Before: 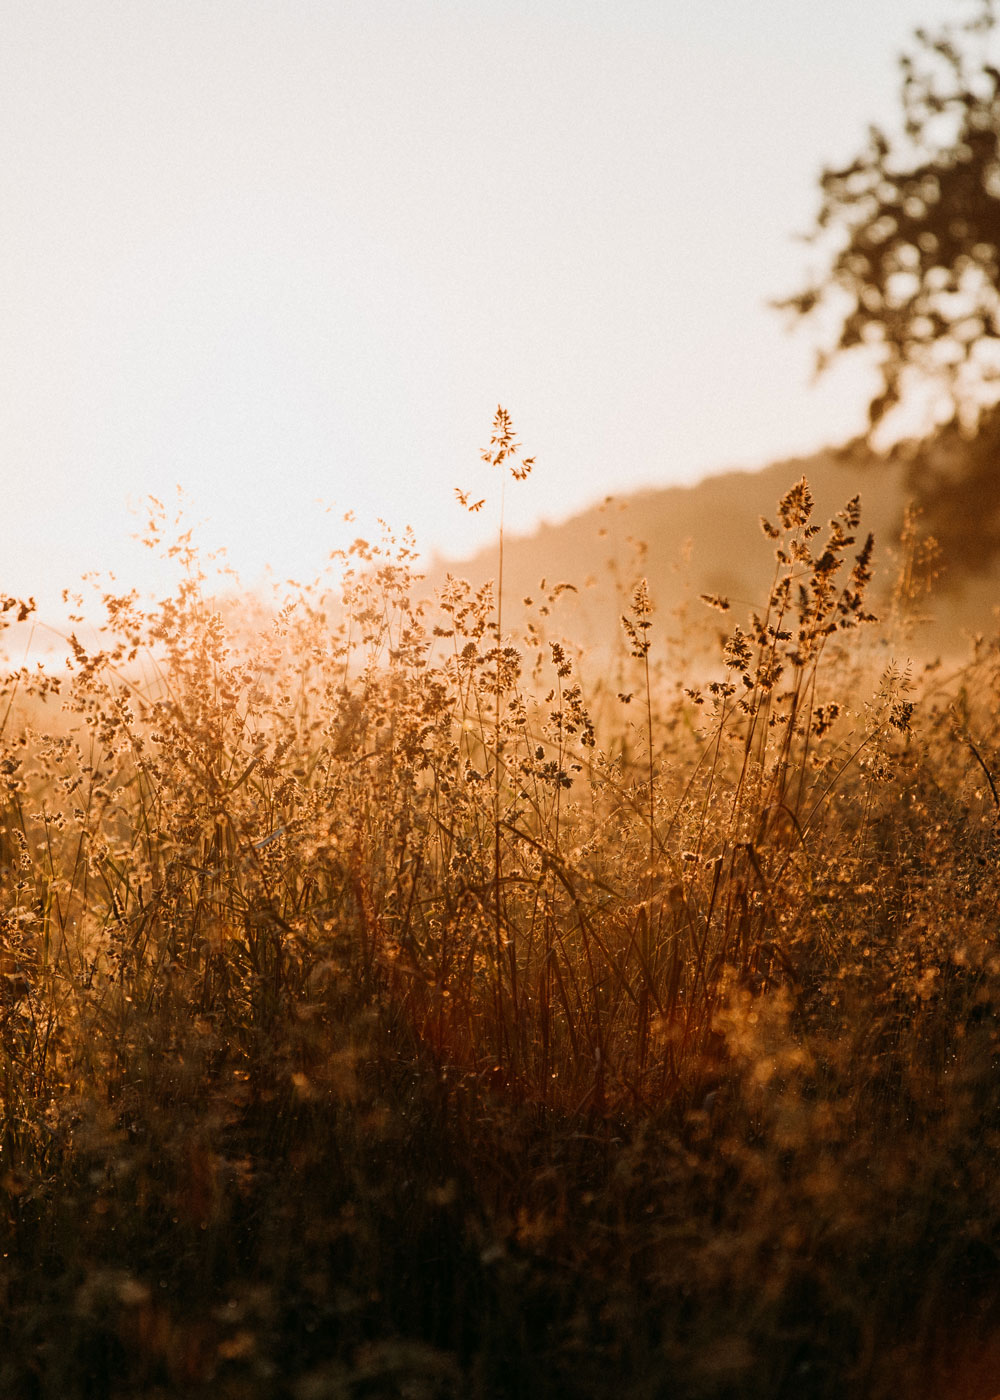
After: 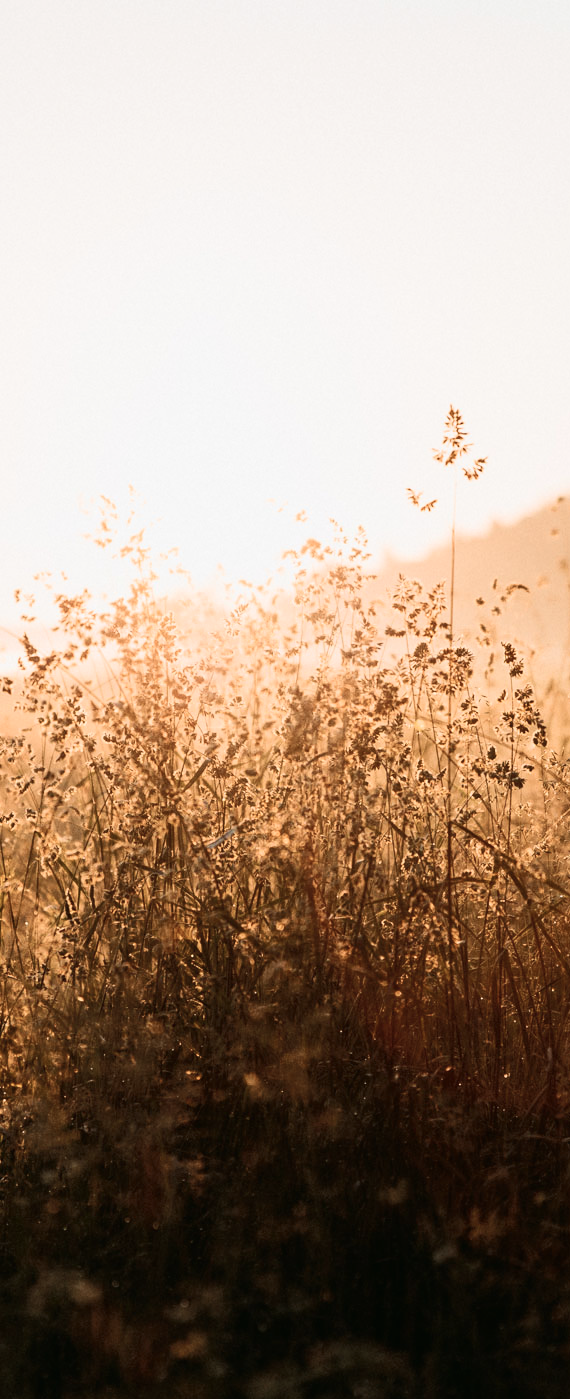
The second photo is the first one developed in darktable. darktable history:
tone curve: curves: ch0 [(0, 0) (0.003, 0.01) (0.011, 0.015) (0.025, 0.023) (0.044, 0.038) (0.069, 0.058) (0.1, 0.093) (0.136, 0.134) (0.177, 0.176) (0.224, 0.221) (0.277, 0.282) (0.335, 0.36) (0.399, 0.438) (0.468, 0.54) (0.543, 0.632) (0.623, 0.724) (0.709, 0.814) (0.801, 0.885) (0.898, 0.947) (1, 1)], color space Lab, independent channels, preserve colors none
crop: left 4.829%, right 38.17%
contrast brightness saturation: saturation -0.174
